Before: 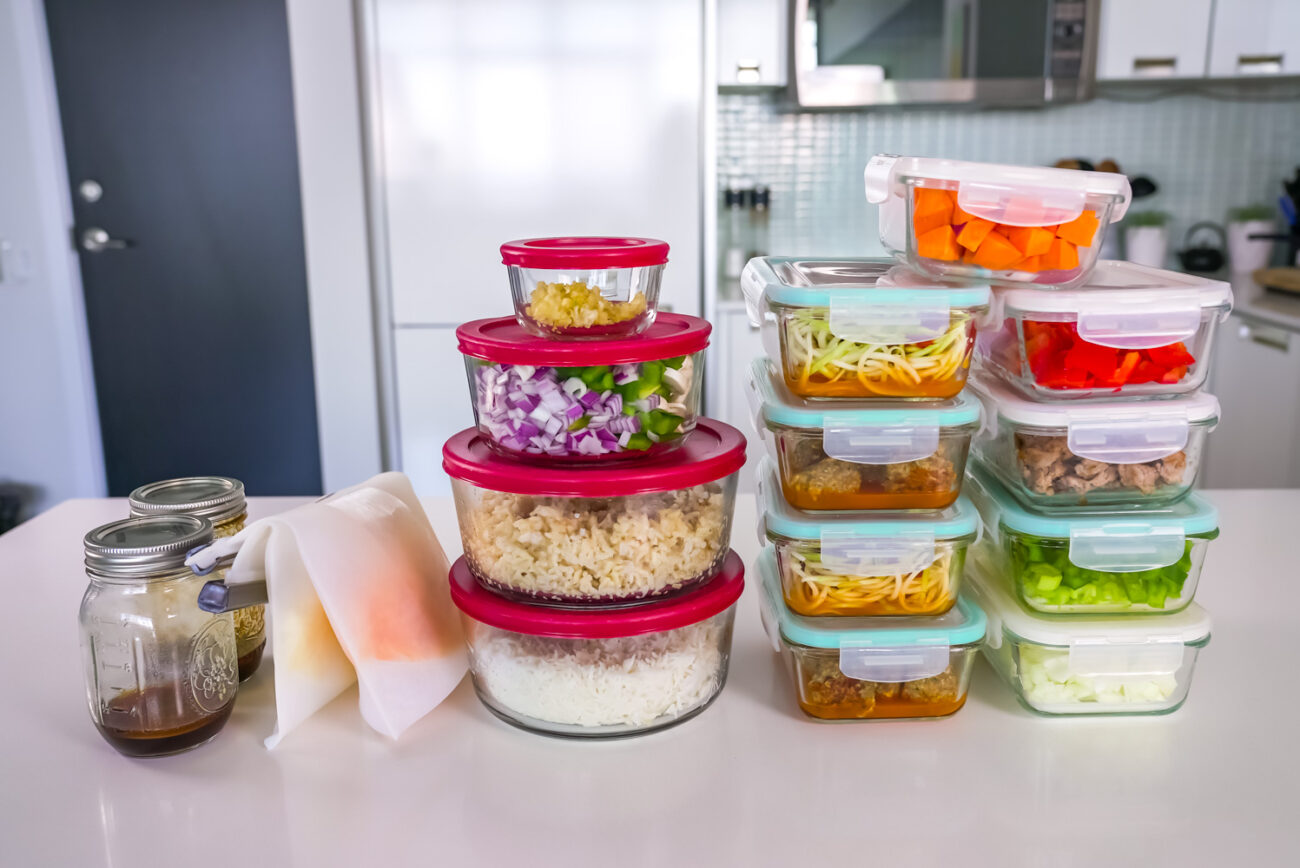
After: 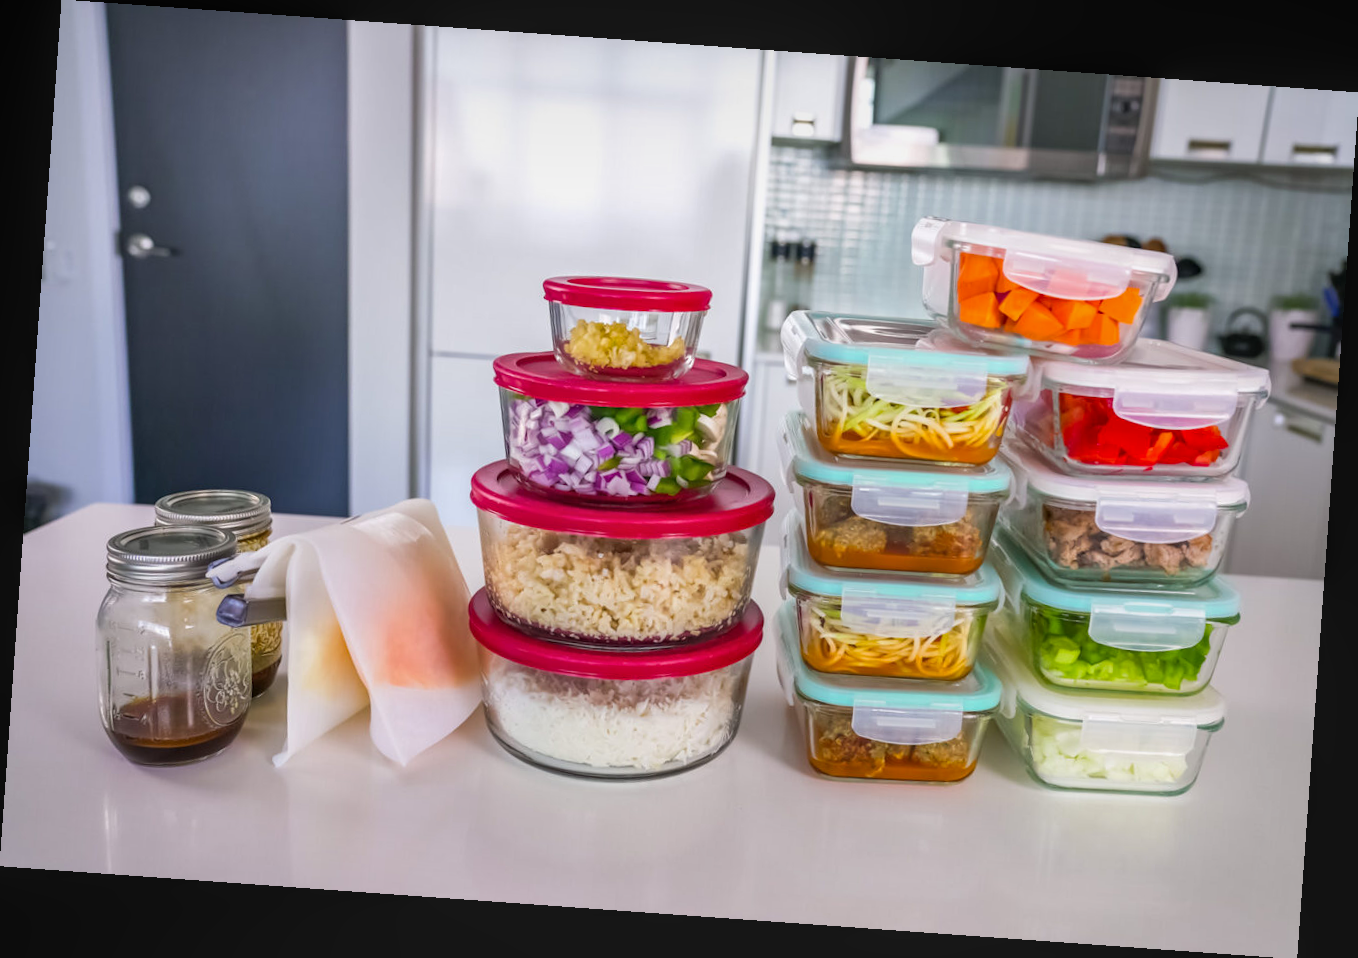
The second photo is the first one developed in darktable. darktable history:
rotate and perspective: rotation 4.1°, automatic cropping off
local contrast: detail 110%
